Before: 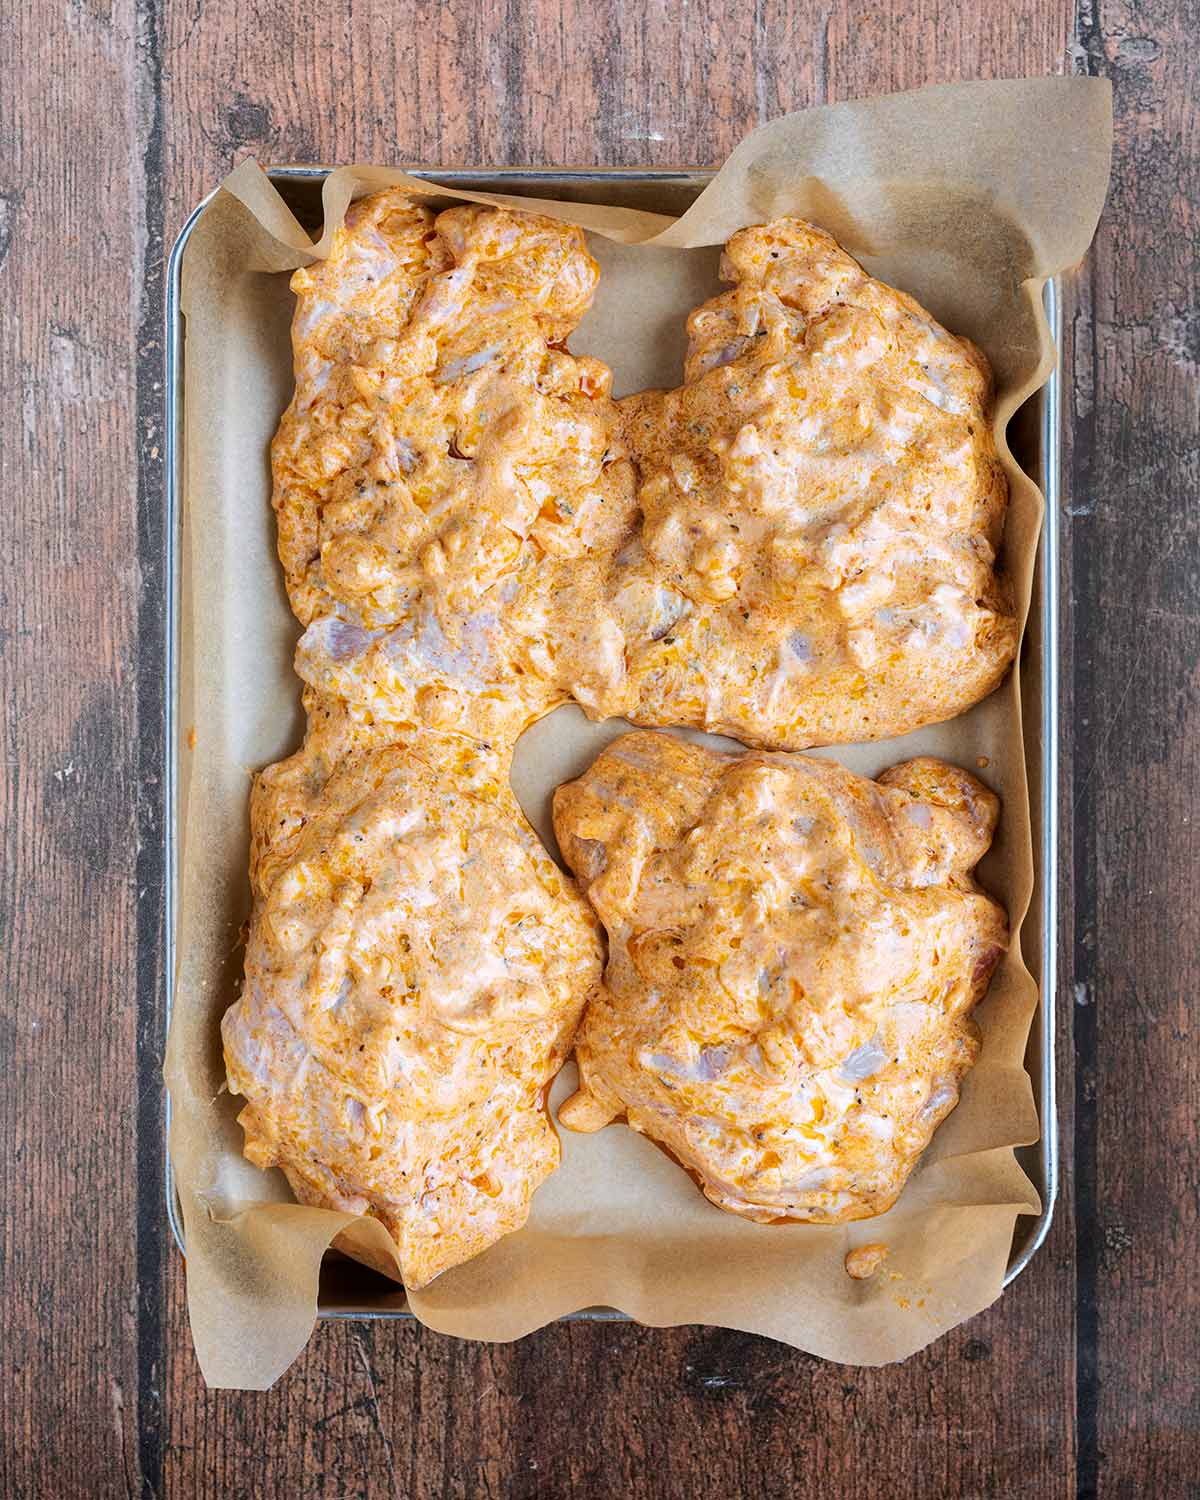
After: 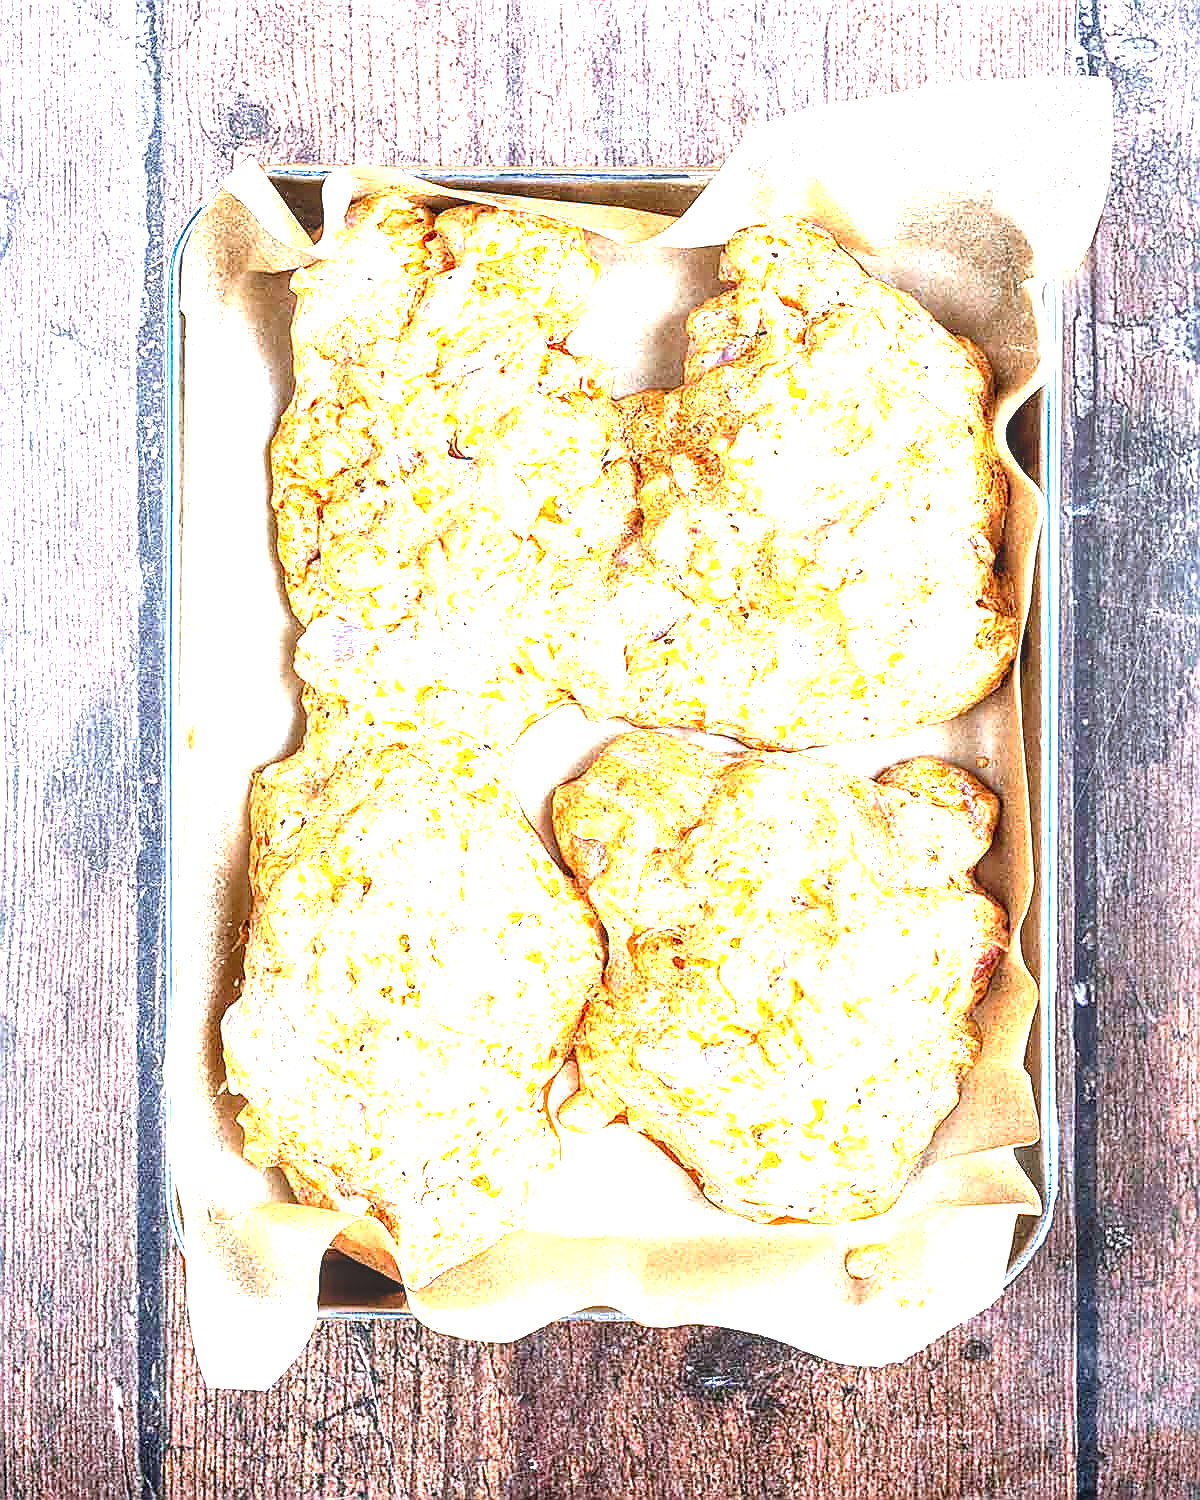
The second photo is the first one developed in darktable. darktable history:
sharpen: radius 1.41, amount 1.256, threshold 0.655
levels: levels [0, 0.281, 0.562]
color calibration: x 0.371, y 0.377, temperature 4294.69 K, gamut compression 0.996
local contrast: on, module defaults
